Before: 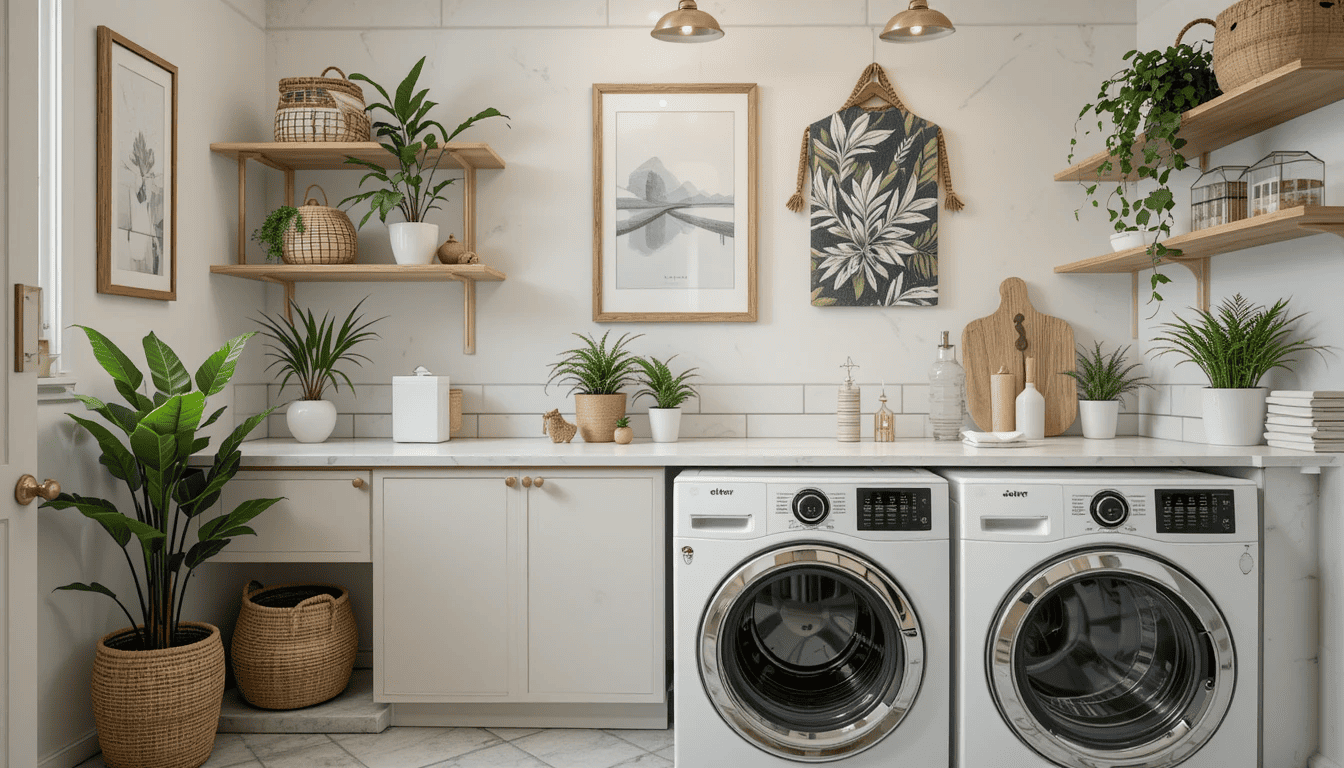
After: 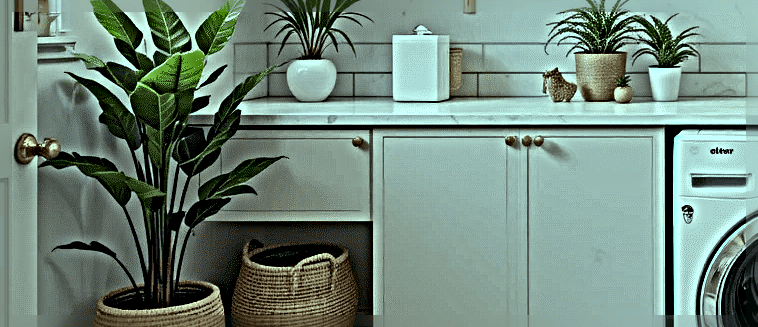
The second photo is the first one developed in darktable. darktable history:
crop: top 44.483%, right 43.593%, bottom 12.892%
exposure: exposure -0.36 EV, compensate highlight preservation false
shadows and highlights: highlights color adjustment 0%, low approximation 0.01, soften with gaussian
color balance: mode lift, gamma, gain (sRGB), lift [0.997, 0.979, 1.021, 1.011], gamma [1, 1.084, 0.916, 0.998], gain [1, 0.87, 1.13, 1.101], contrast 4.55%, contrast fulcrum 38.24%, output saturation 104.09%
sharpen: radius 6.3, amount 1.8, threshold 0
